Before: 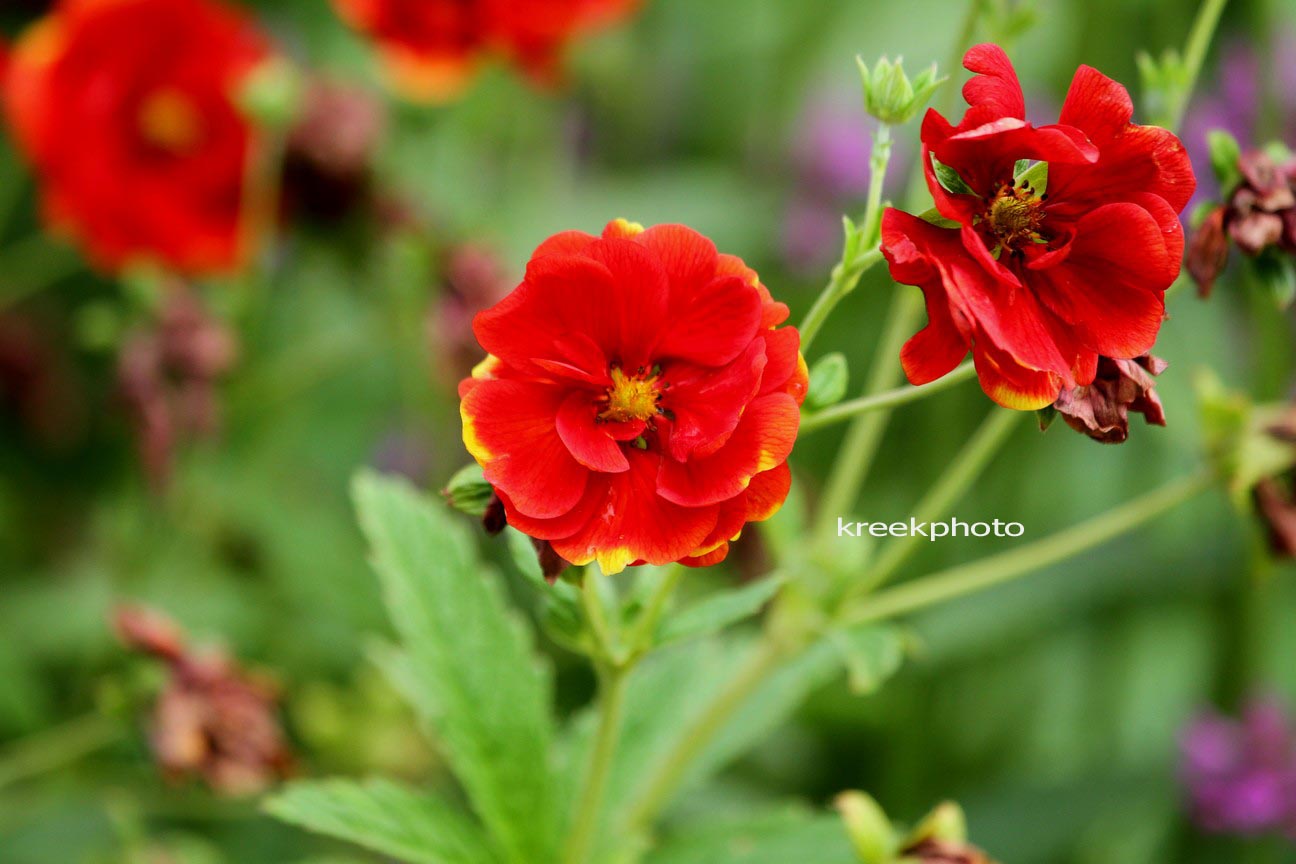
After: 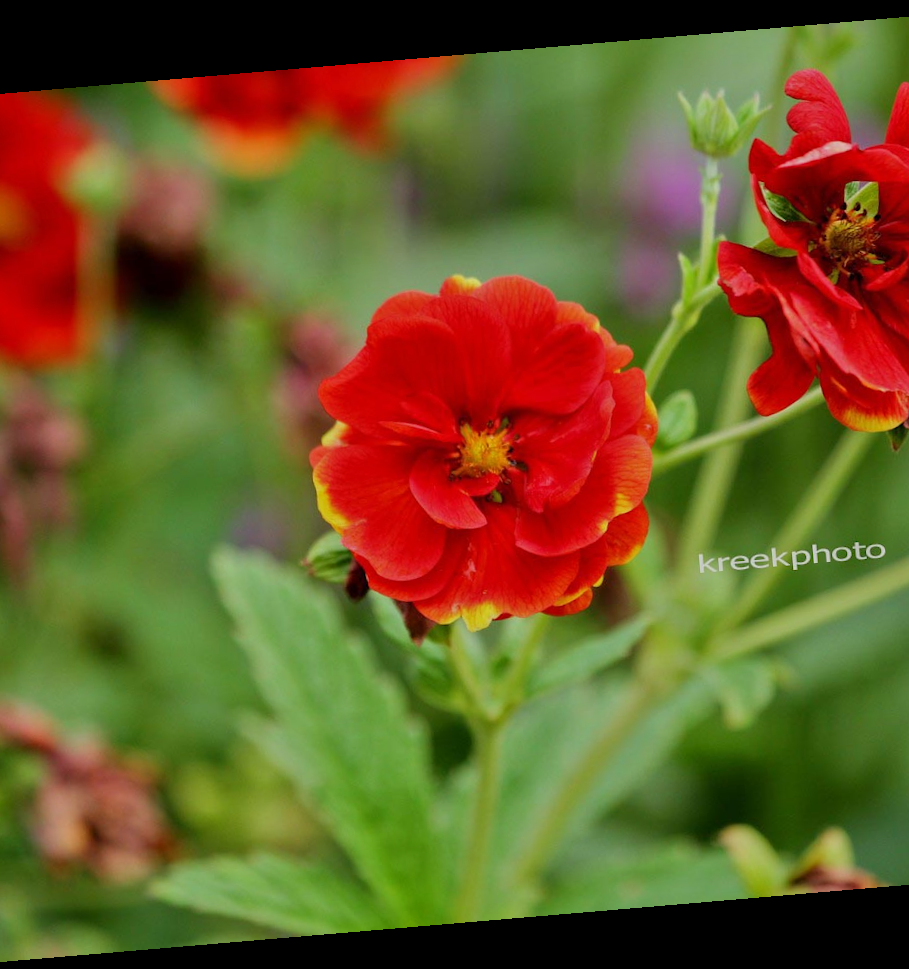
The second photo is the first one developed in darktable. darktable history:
tone equalizer: -8 EV -0.002 EV, -7 EV 0.005 EV, -6 EV -0.008 EV, -5 EV 0.007 EV, -4 EV -0.042 EV, -3 EV -0.233 EV, -2 EV -0.662 EV, -1 EV -0.983 EV, +0 EV -0.969 EV, smoothing diameter 2%, edges refinement/feathering 20, mask exposure compensation -1.57 EV, filter diffusion 5
crop and rotate: left 13.342%, right 19.991%
rotate and perspective: rotation -4.86°, automatic cropping off
